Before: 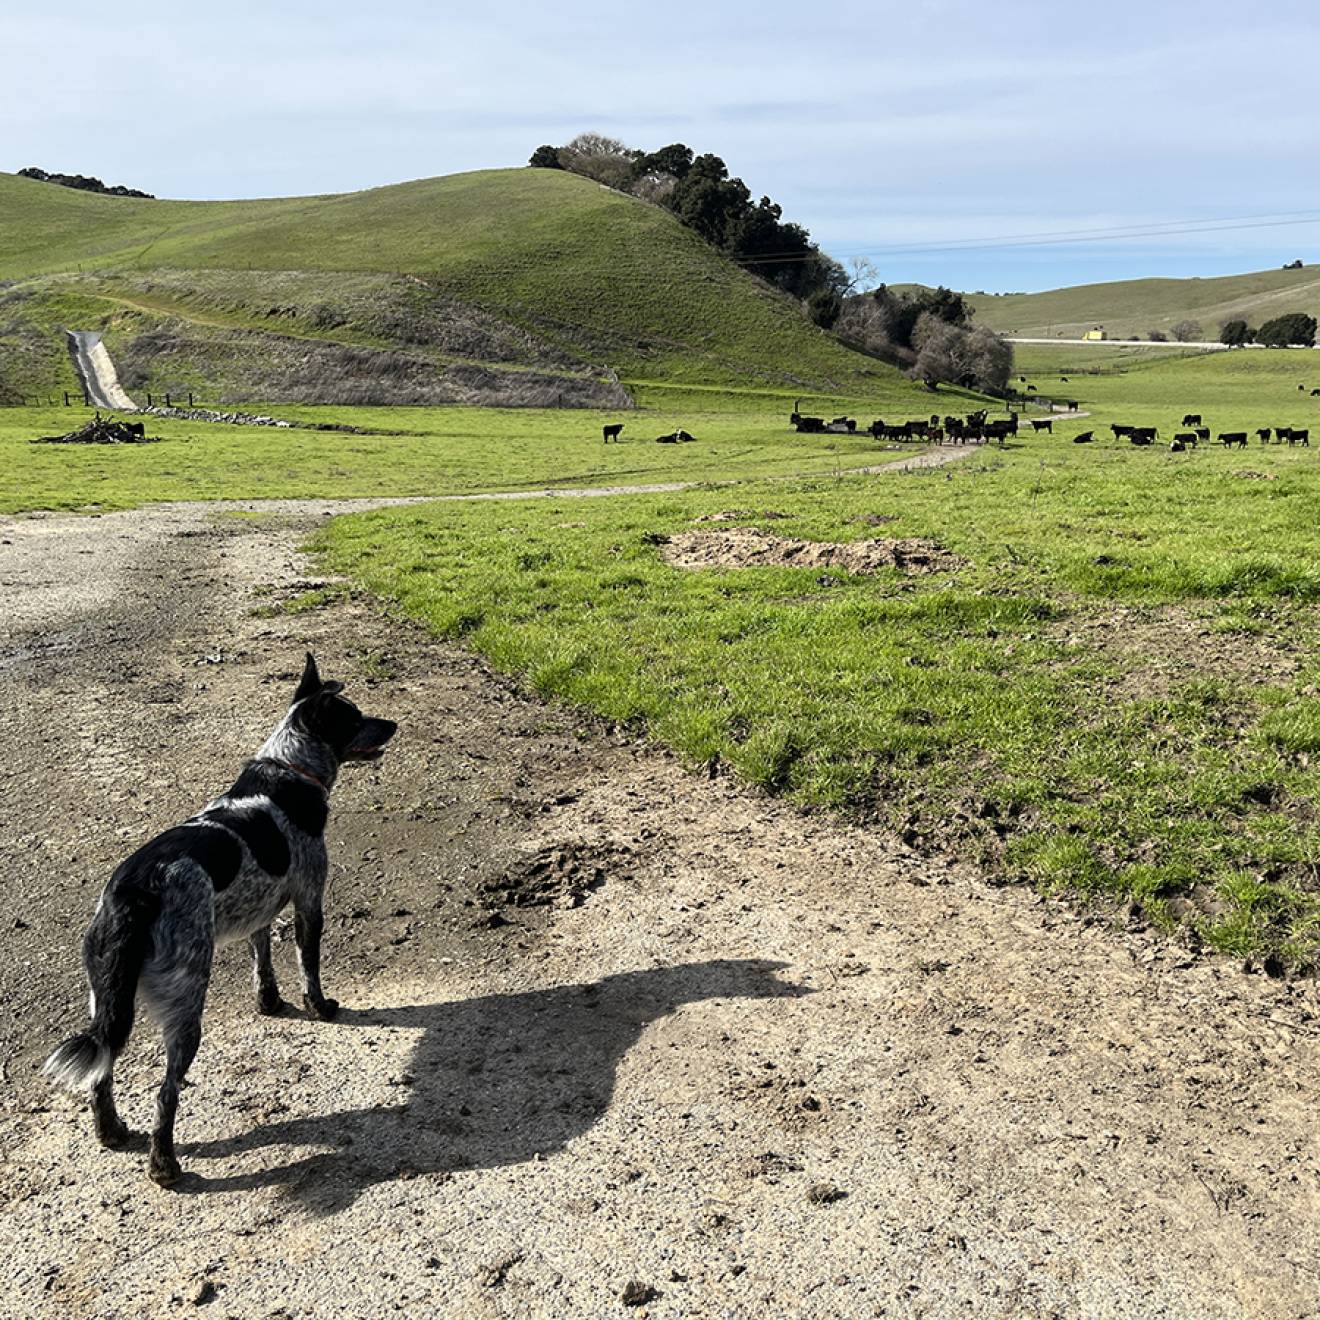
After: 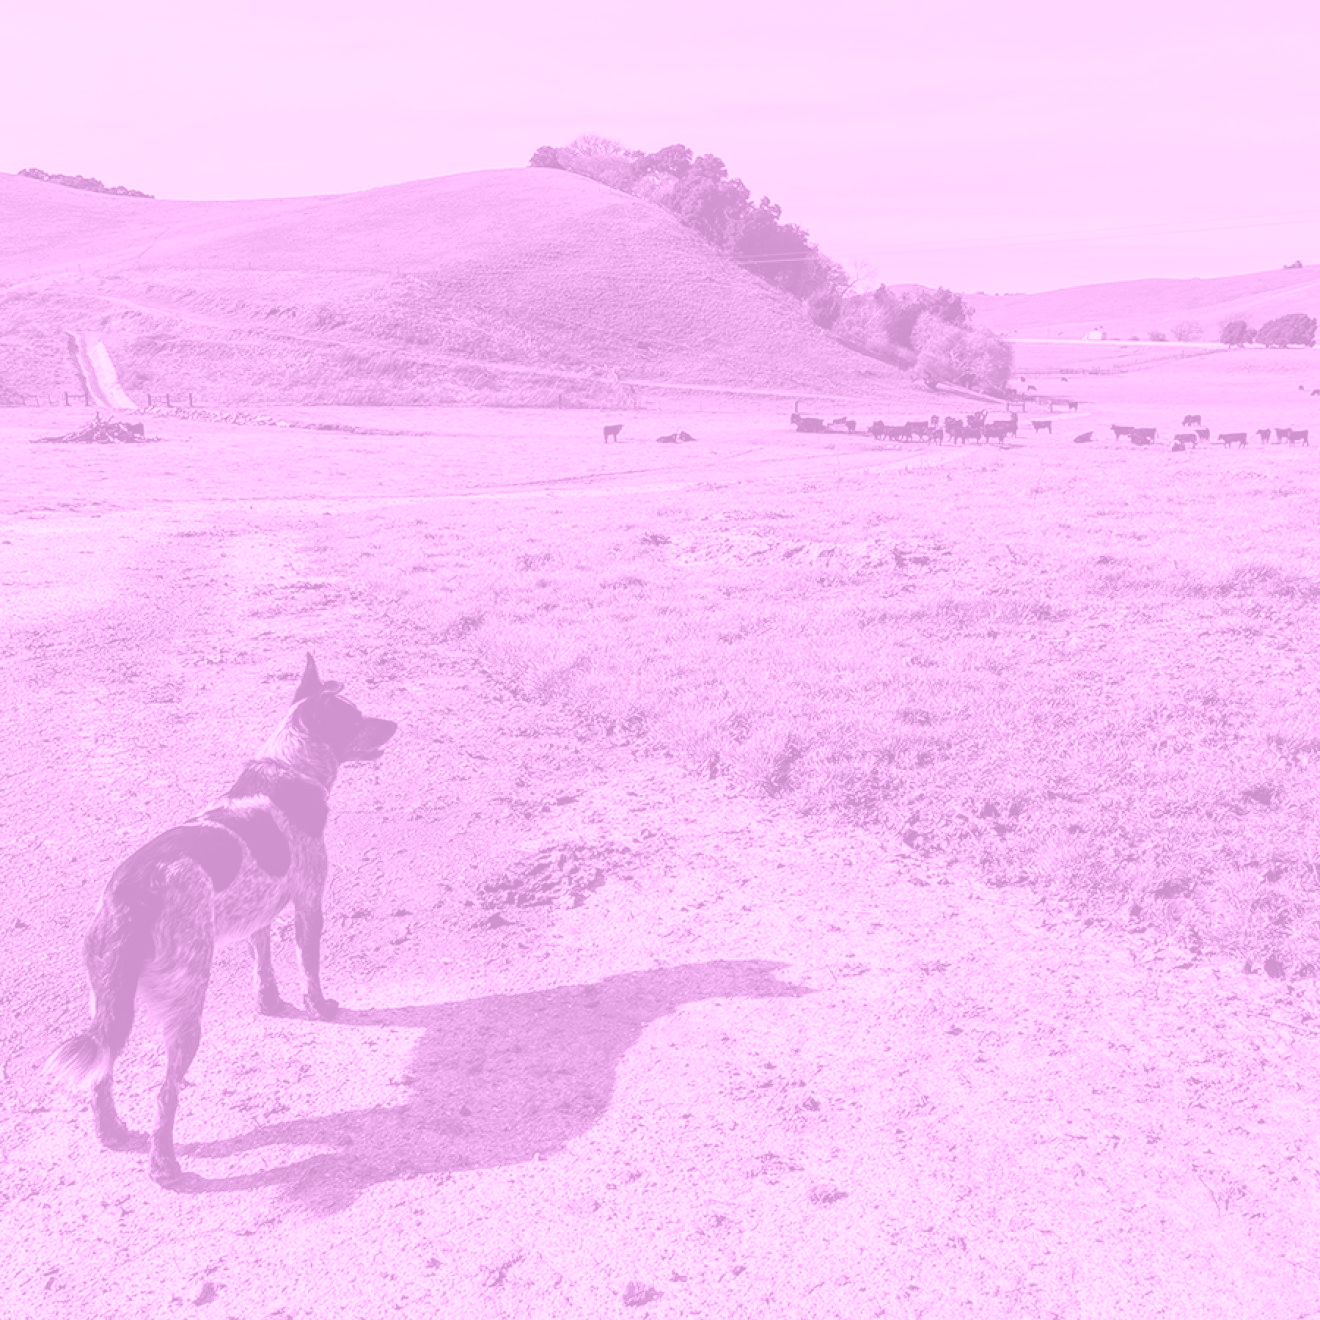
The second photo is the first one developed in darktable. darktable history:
local contrast: on, module defaults
colorize: hue 331.2°, saturation 75%, source mix 30.28%, lightness 70.52%, version 1
